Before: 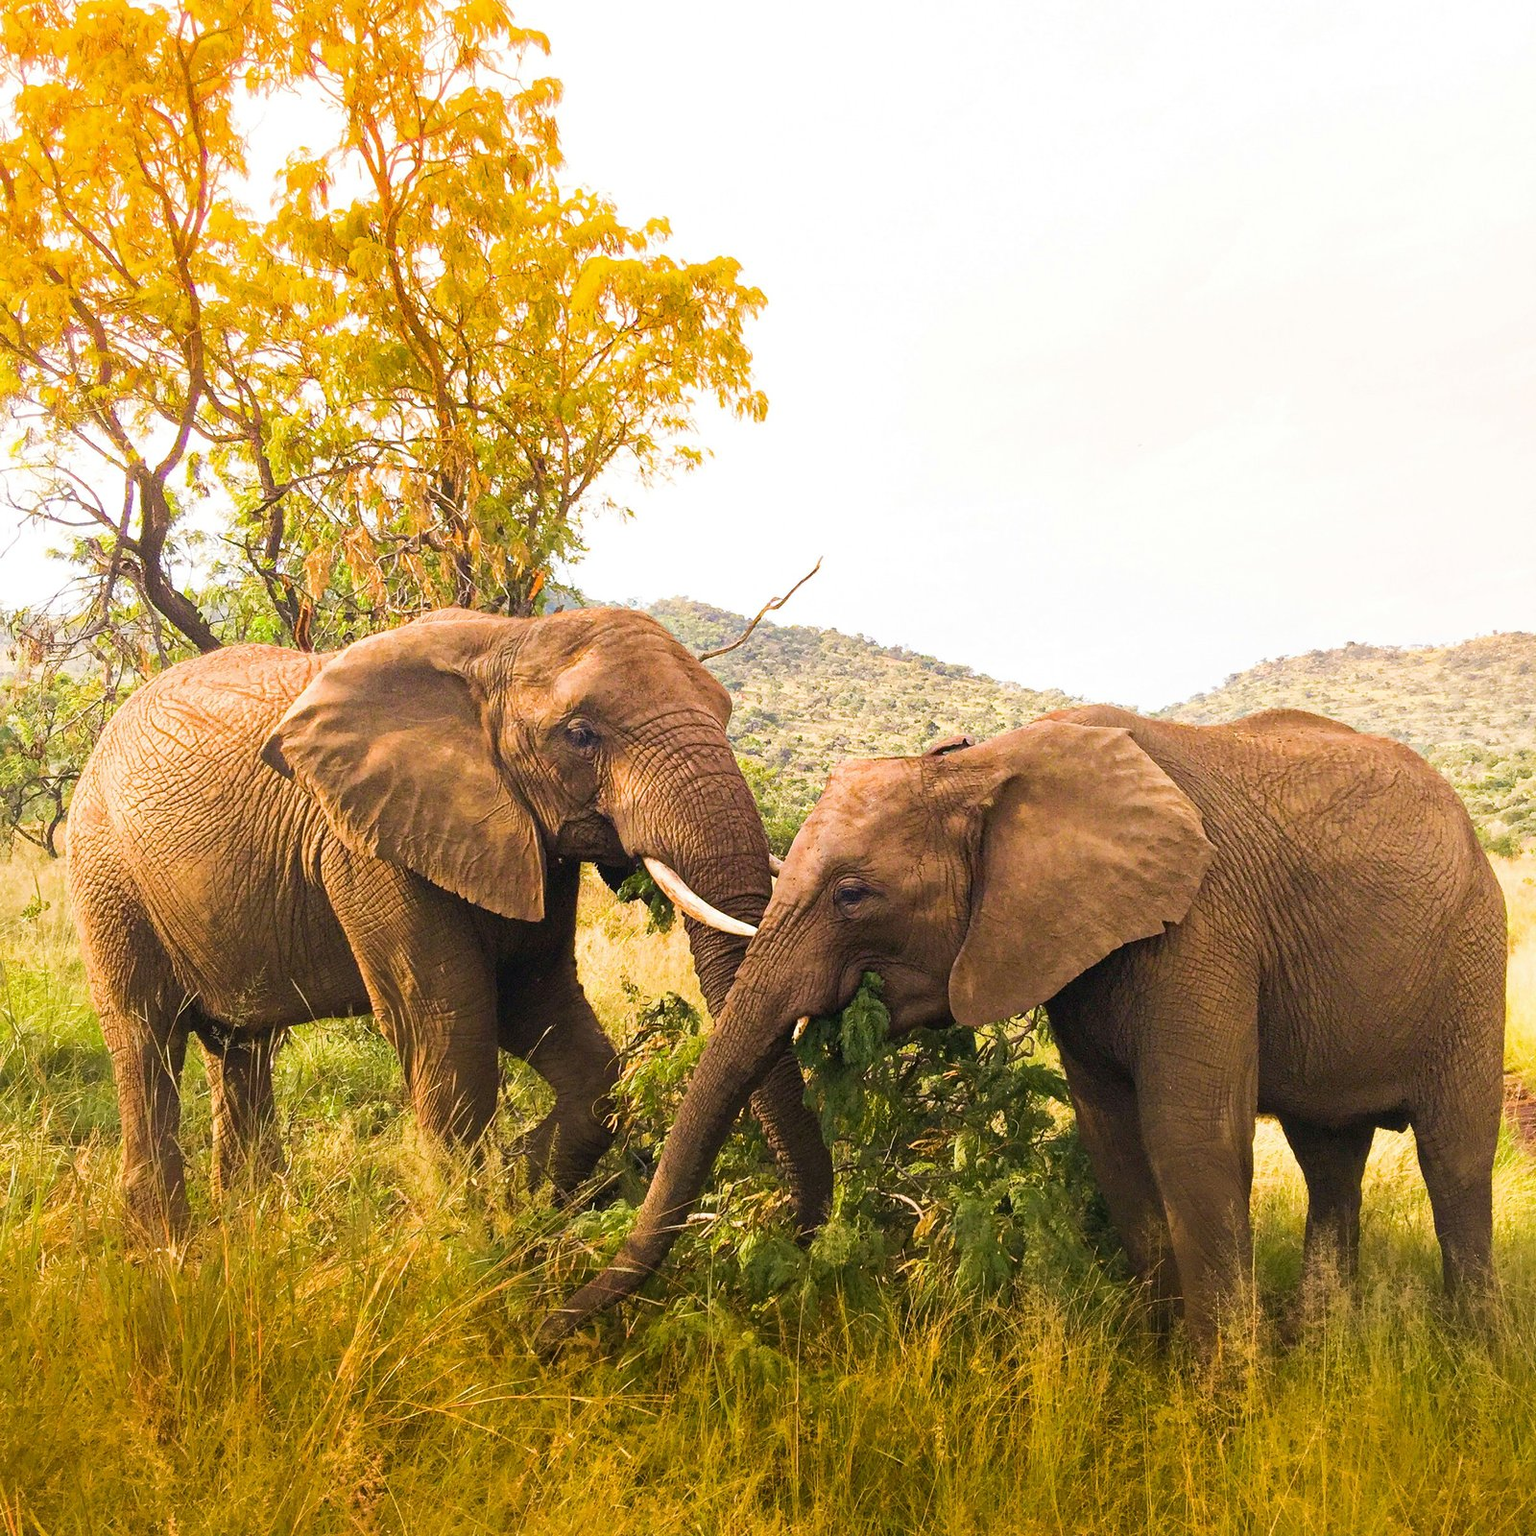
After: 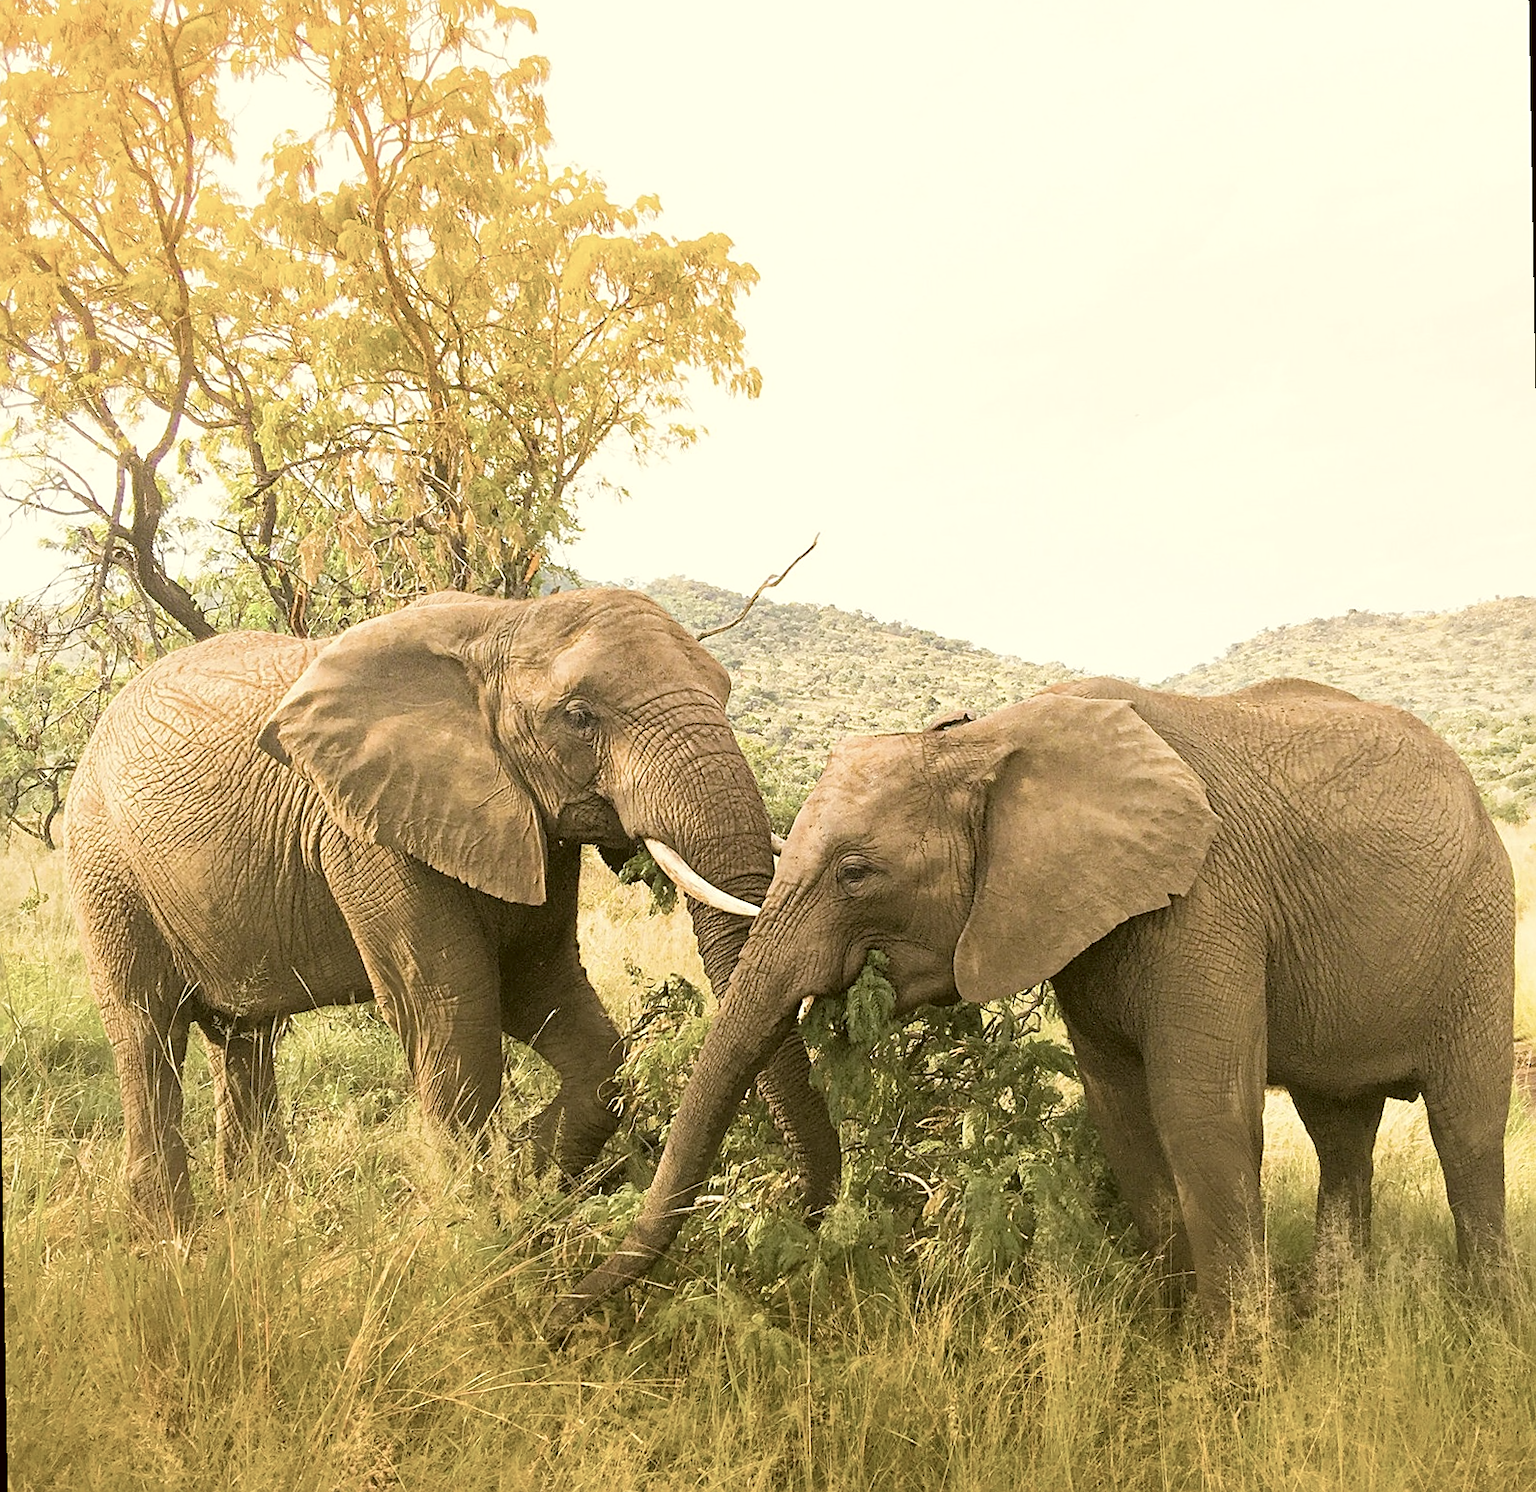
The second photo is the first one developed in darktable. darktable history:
rotate and perspective: rotation -1°, crop left 0.011, crop right 0.989, crop top 0.025, crop bottom 0.975
sharpen: on, module defaults
color correction: highlights a* -1.43, highlights b* 10.12, shadows a* 0.395, shadows b* 19.35
contrast brightness saturation: brightness 0.18, saturation -0.5
